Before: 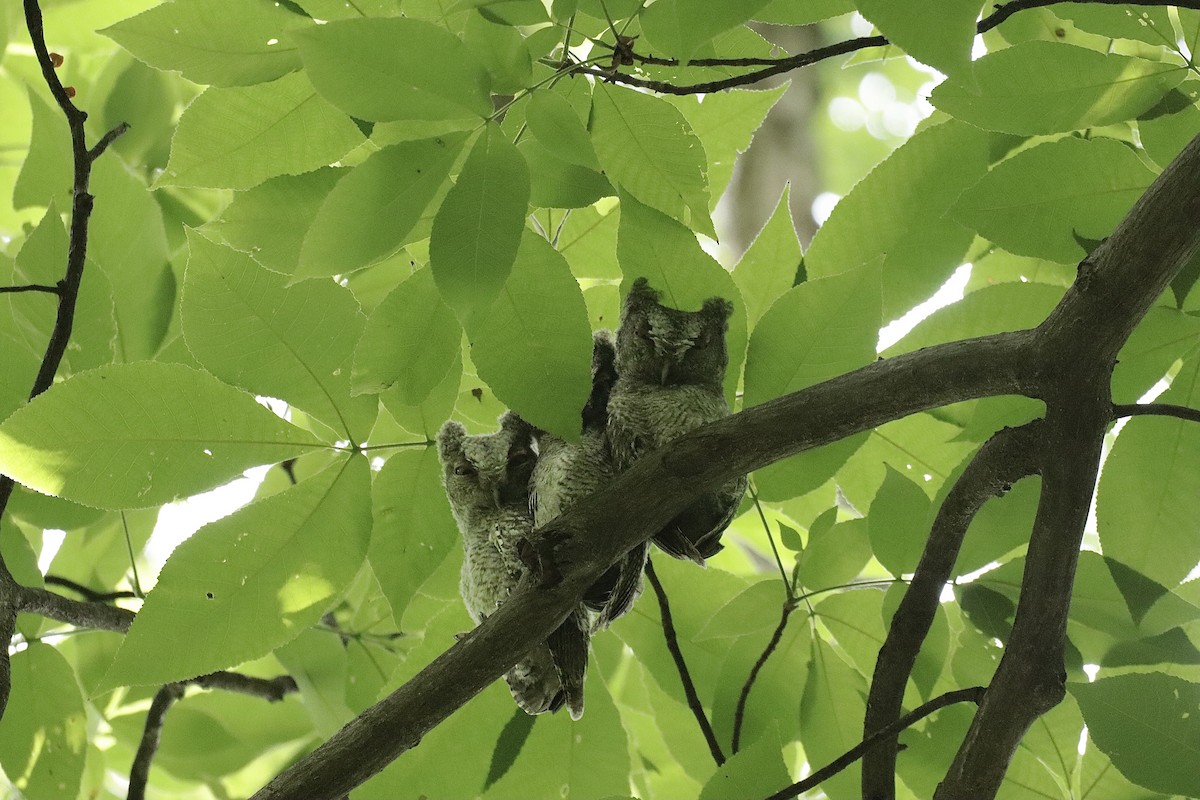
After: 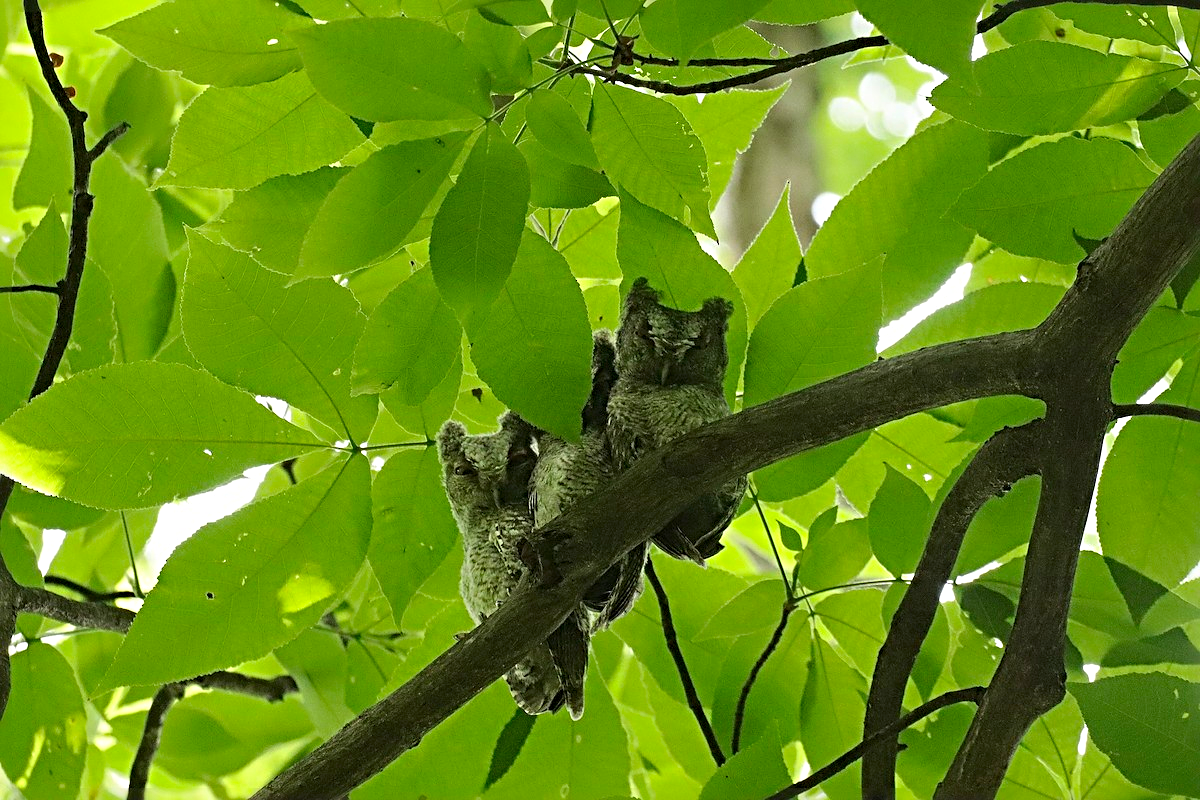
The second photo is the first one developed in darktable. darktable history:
contrast brightness saturation: contrast 0.09, saturation 0.28
sharpen: radius 4.883
